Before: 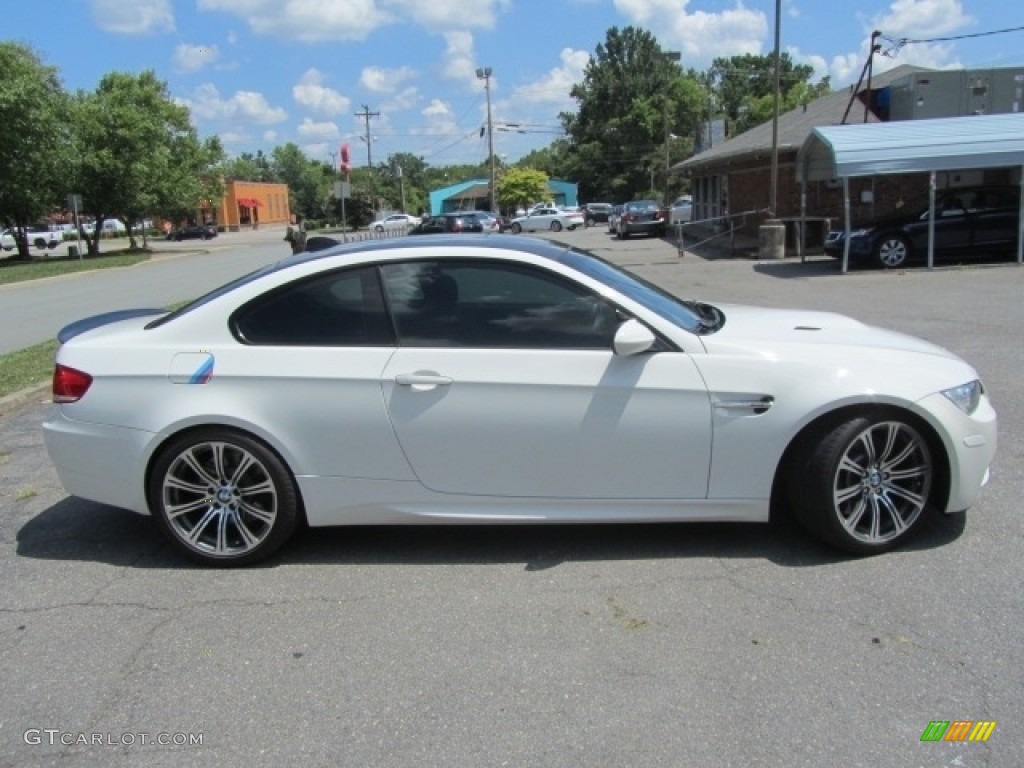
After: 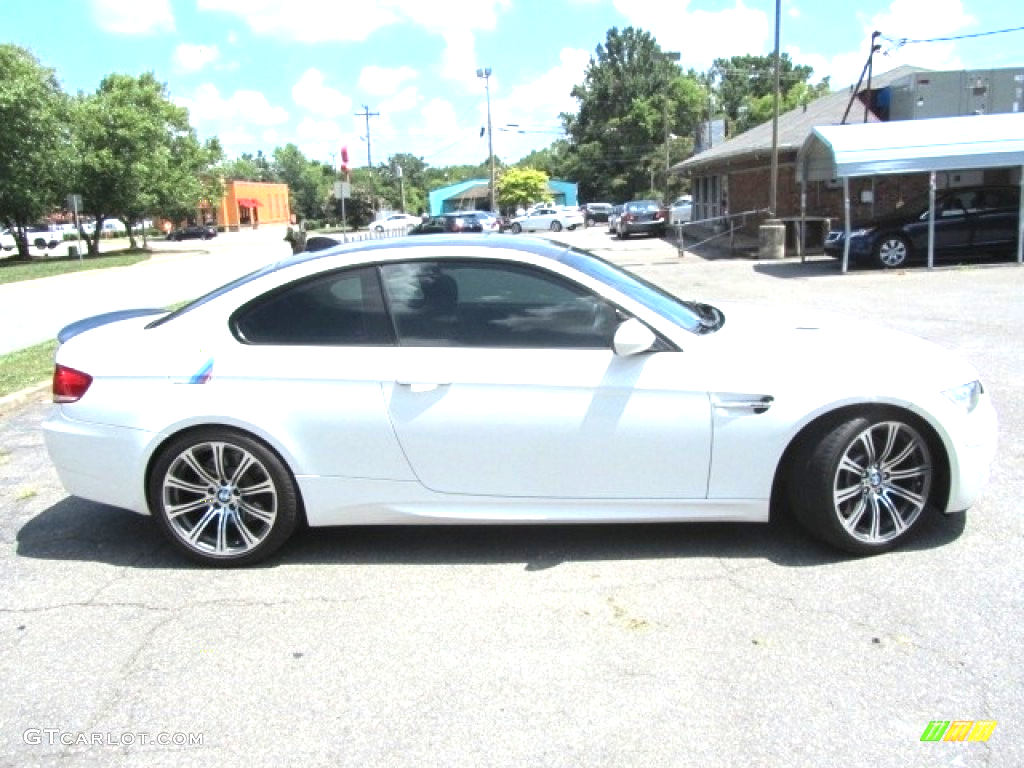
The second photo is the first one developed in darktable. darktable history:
exposure: black level correction 0, exposure 1.511 EV, compensate highlight preservation false
